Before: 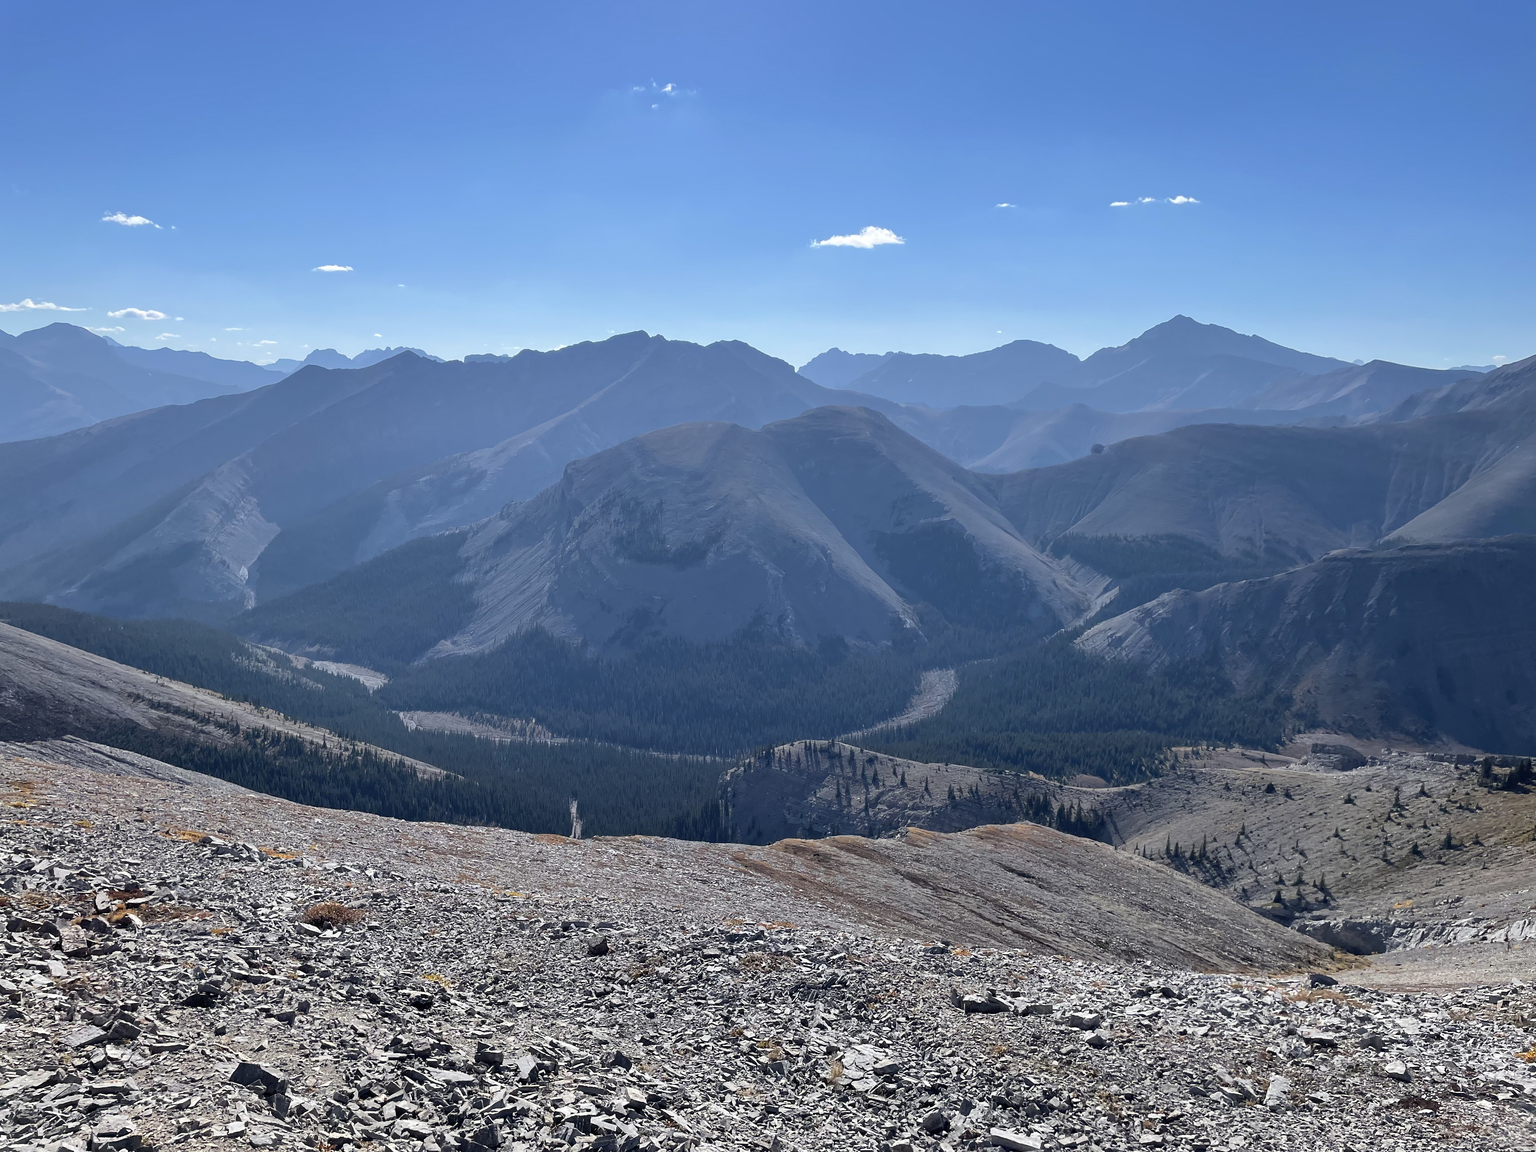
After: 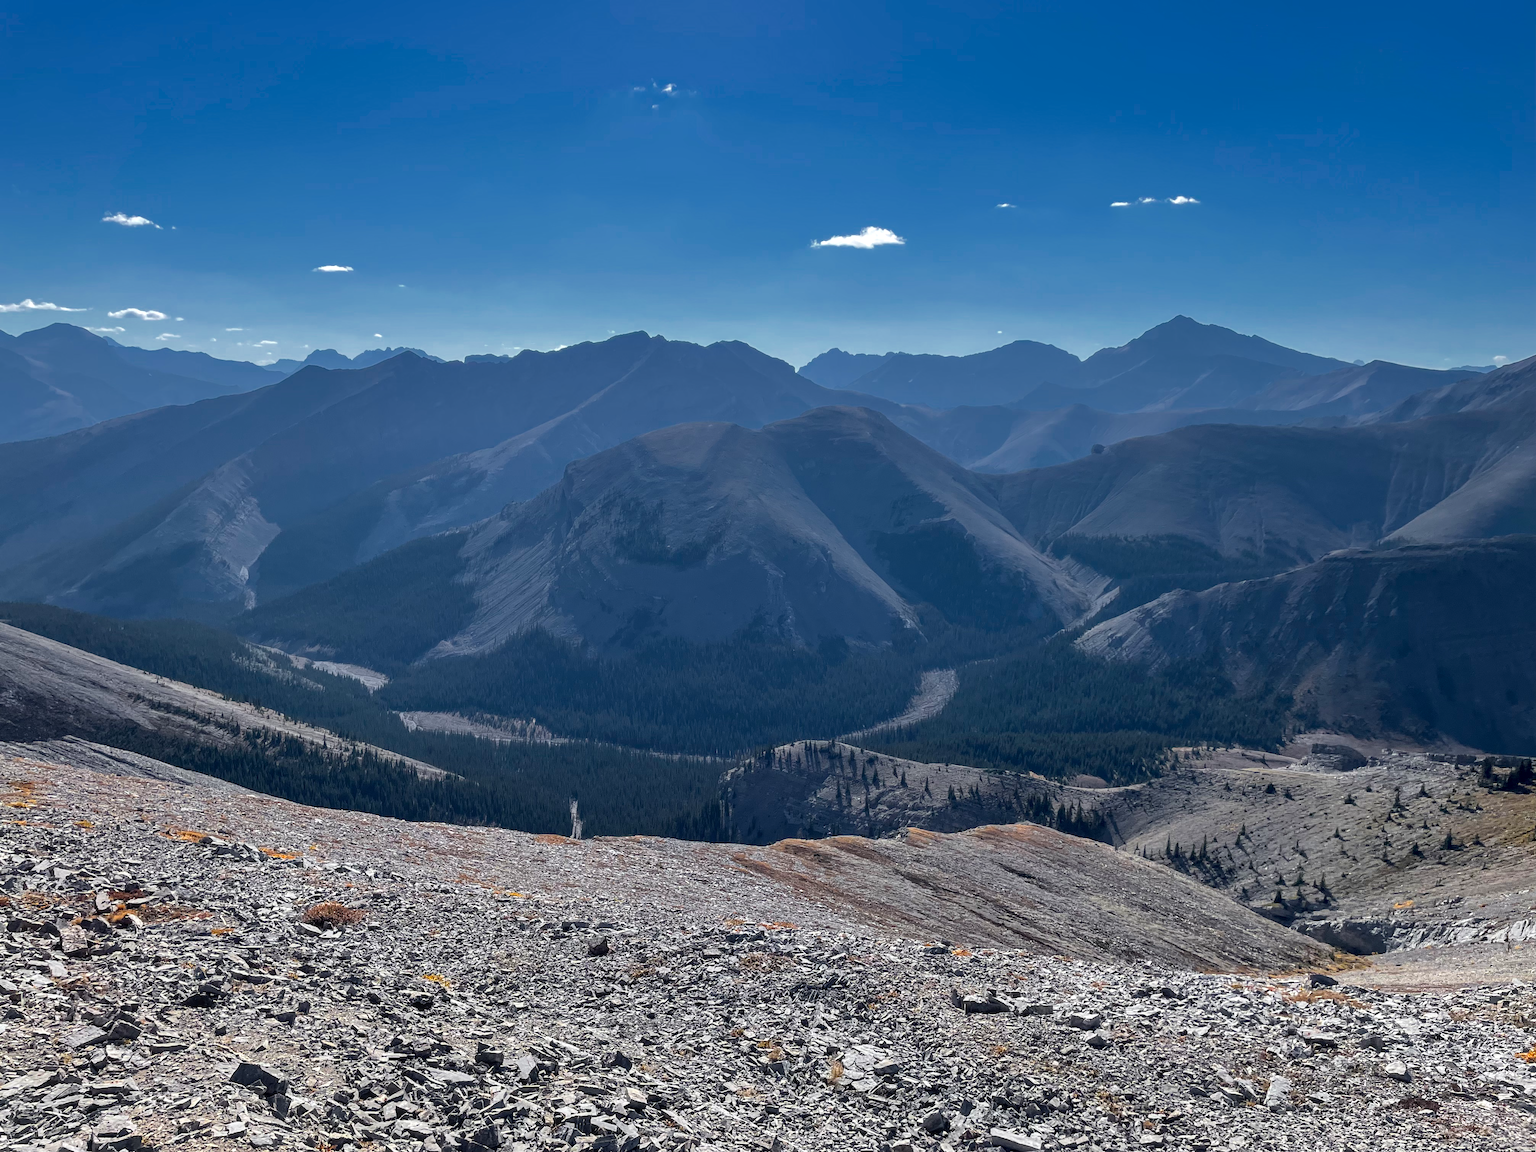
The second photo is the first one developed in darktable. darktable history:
local contrast: detail 130%
color zones: curves: ch0 [(0, 0.499) (0.143, 0.5) (0.286, 0.5) (0.429, 0.476) (0.571, 0.284) (0.714, 0.243) (0.857, 0.449) (1, 0.499)]; ch1 [(0, 0.532) (0.143, 0.645) (0.286, 0.696) (0.429, 0.211) (0.571, 0.504) (0.714, 0.493) (0.857, 0.495) (1, 0.532)]; ch2 [(0, 0.5) (0.143, 0.5) (0.286, 0.427) (0.429, 0.324) (0.571, 0.5) (0.714, 0.5) (0.857, 0.5) (1, 0.5)]
